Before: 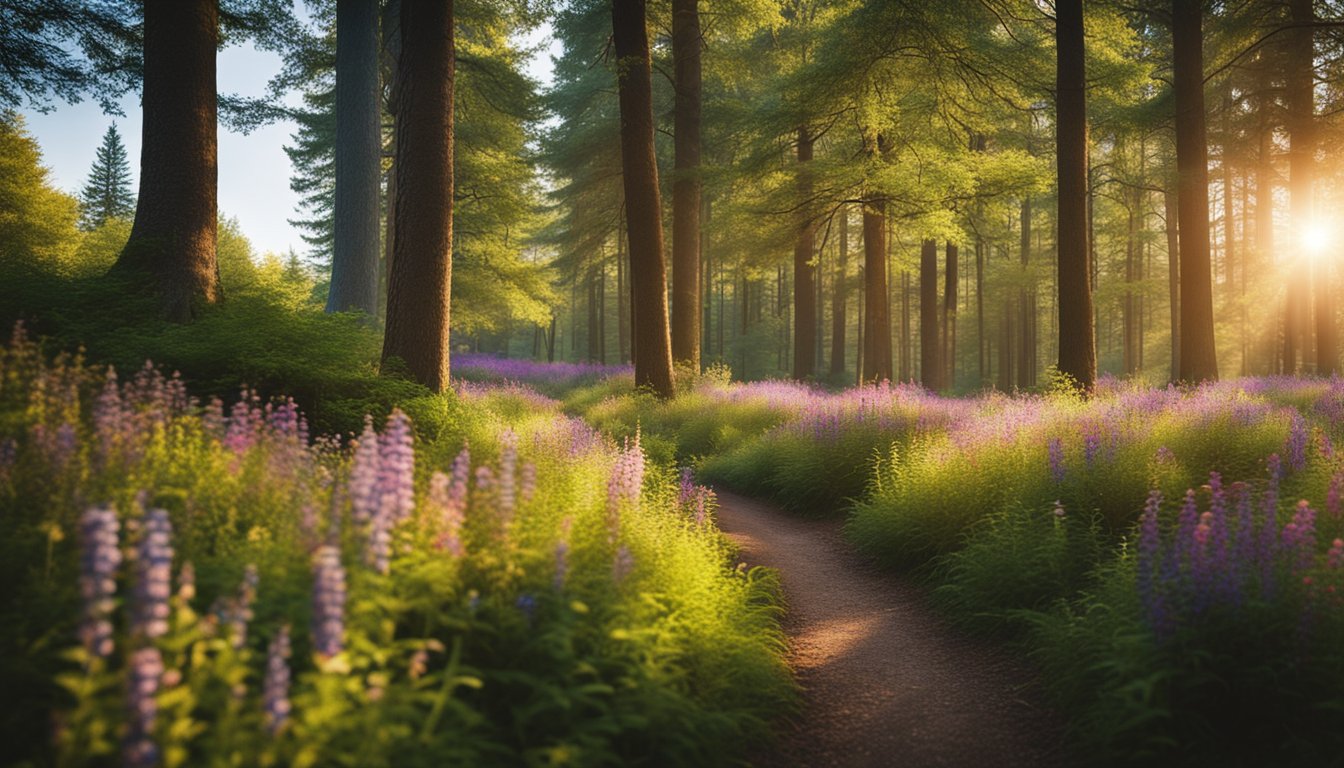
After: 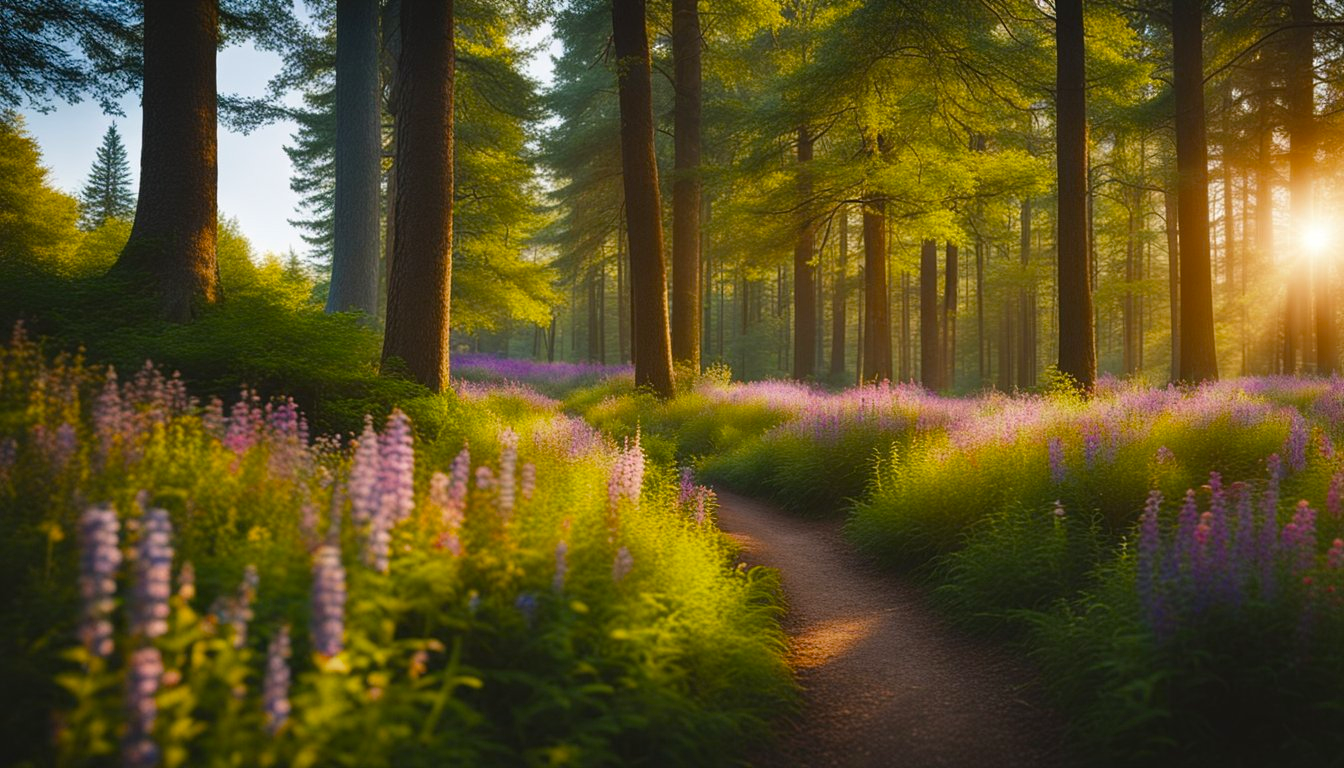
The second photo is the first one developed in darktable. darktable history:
exposure: compensate highlight preservation false
color balance rgb: perceptual saturation grading › global saturation 16.09%, saturation formula JzAzBz (2021)
